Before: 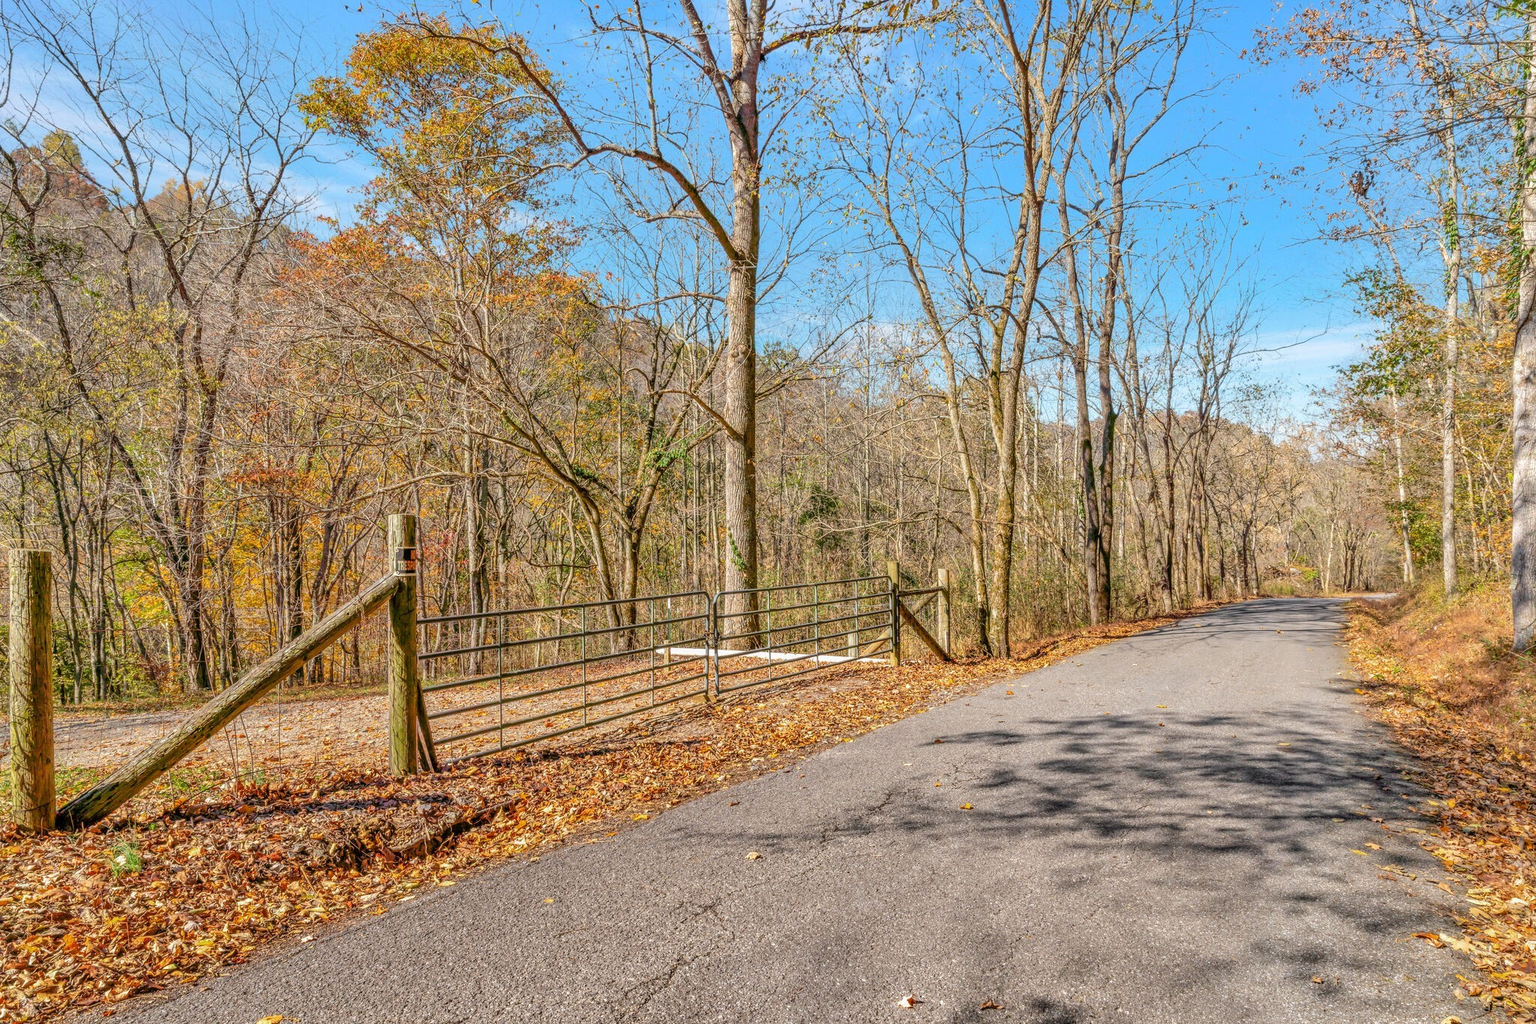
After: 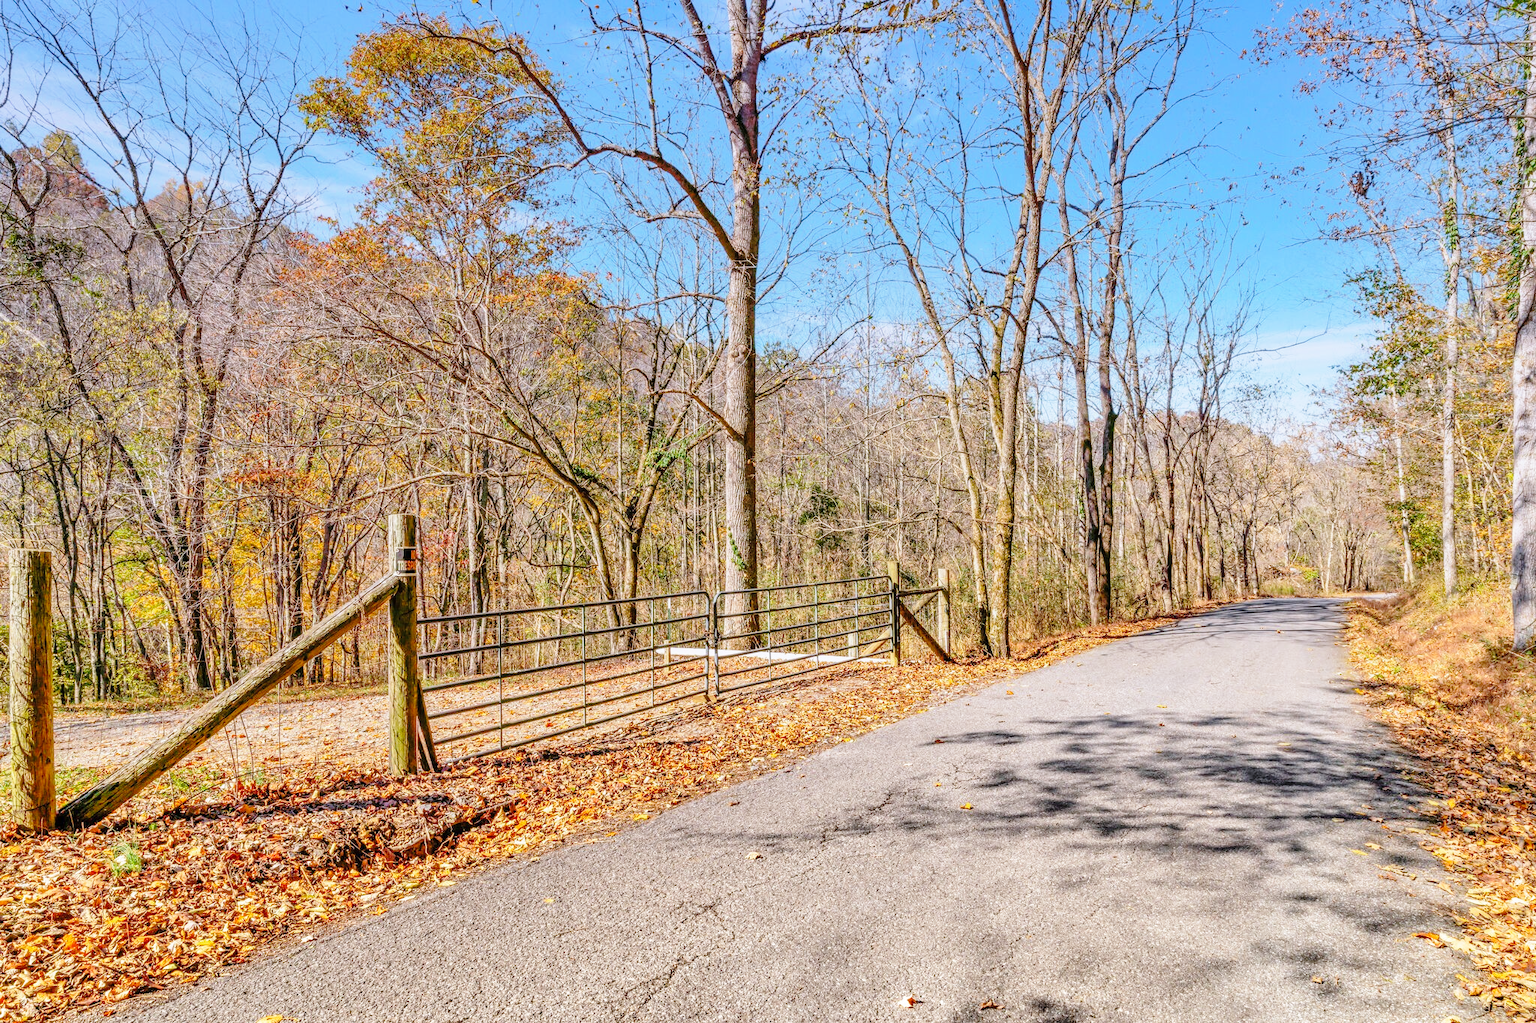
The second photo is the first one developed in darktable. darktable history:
base curve: curves: ch0 [(0, 0) (0.028, 0.03) (0.121, 0.232) (0.46, 0.748) (0.859, 0.968) (1, 1)], preserve colors none
graduated density: hue 238.83°, saturation 50%
